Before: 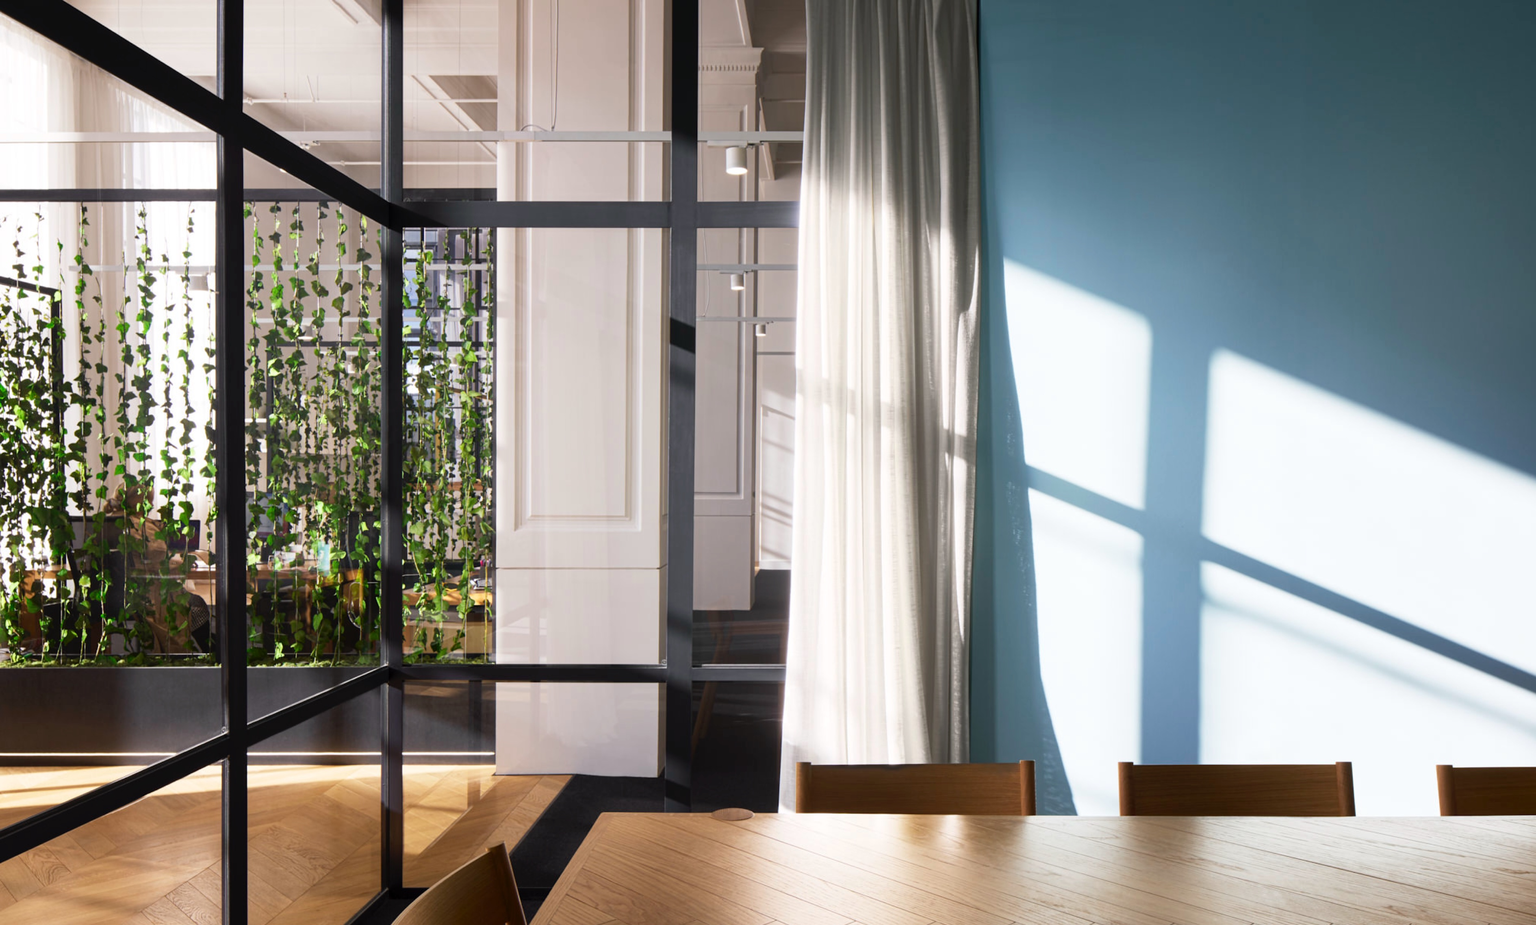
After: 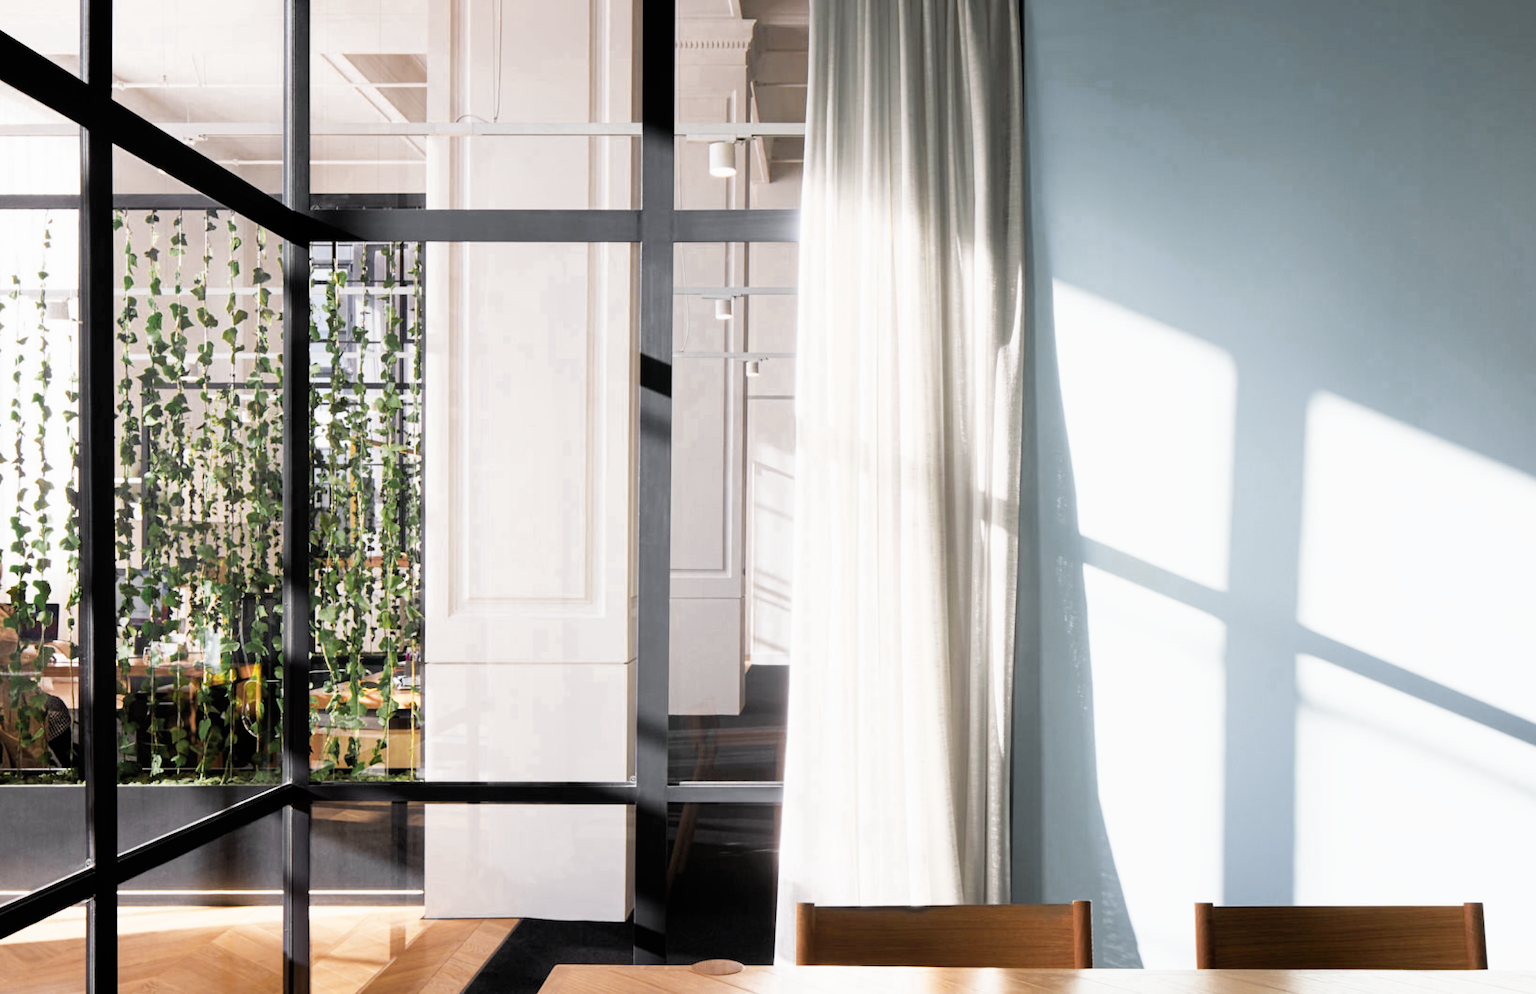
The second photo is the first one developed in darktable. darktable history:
filmic rgb: black relative exposure -5 EV, hardness 2.88, contrast 1.2, highlights saturation mix -30%
exposure: black level correction 0, exposure 1.173 EV, compensate exposure bias true, compensate highlight preservation false
crop: left 9.929%, top 3.475%, right 9.188%, bottom 9.529%
color zones: curves: ch0 [(0.035, 0.242) (0.25, 0.5) (0.384, 0.214) (0.488, 0.255) (0.75, 0.5)]; ch1 [(0.063, 0.379) (0.25, 0.5) (0.354, 0.201) (0.489, 0.085) (0.729, 0.271)]; ch2 [(0.25, 0.5) (0.38, 0.517) (0.442, 0.51) (0.735, 0.456)]
